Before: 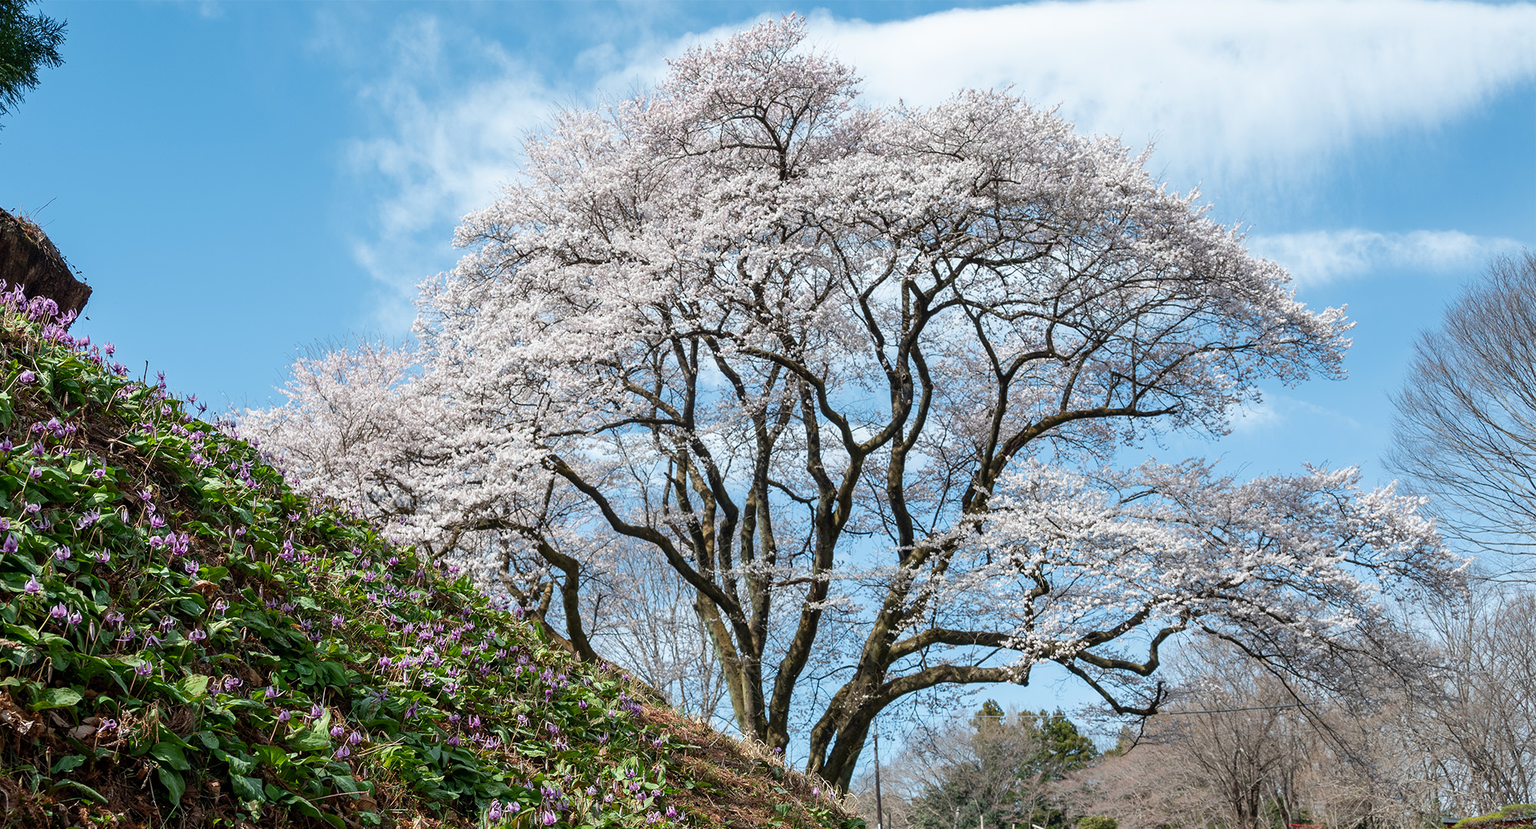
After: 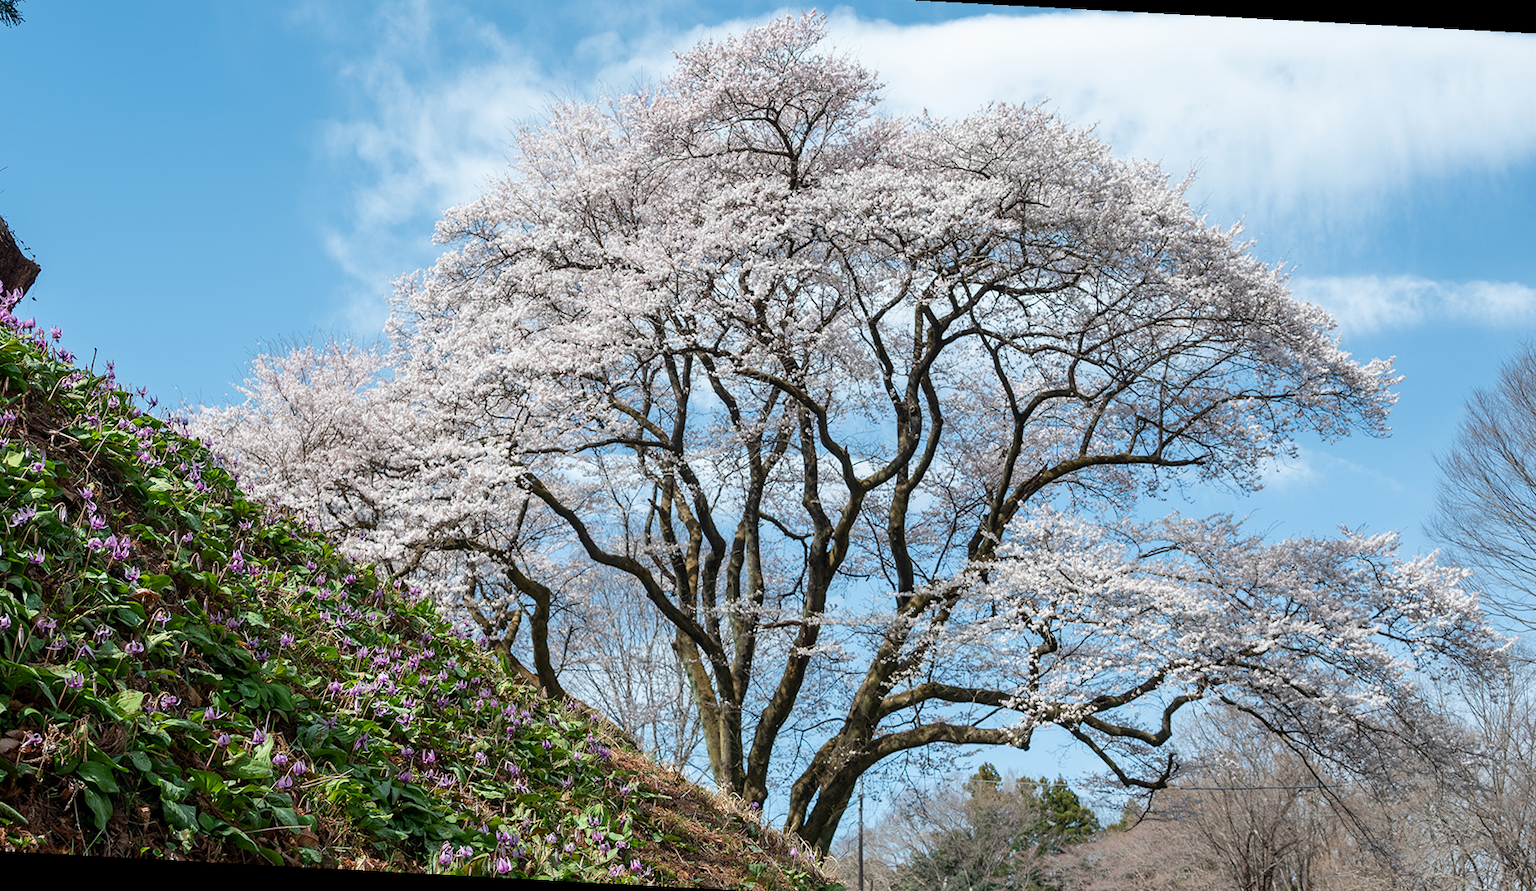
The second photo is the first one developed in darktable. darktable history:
crop and rotate: angle -3.06°, left 5.31%, top 5.174%, right 4.685%, bottom 4.252%
